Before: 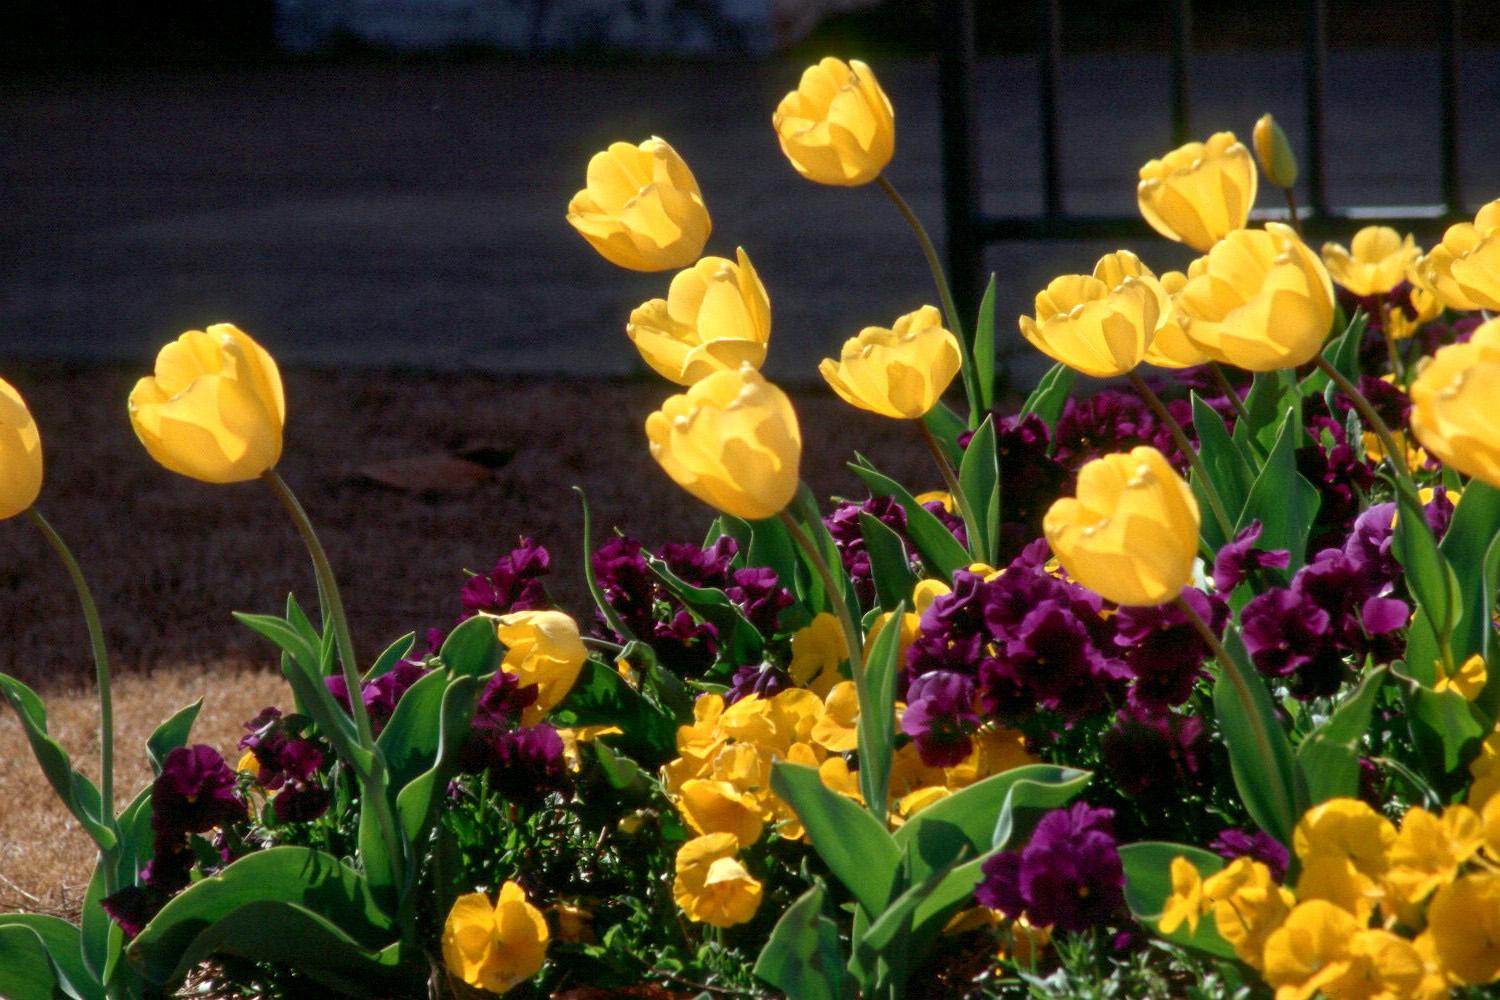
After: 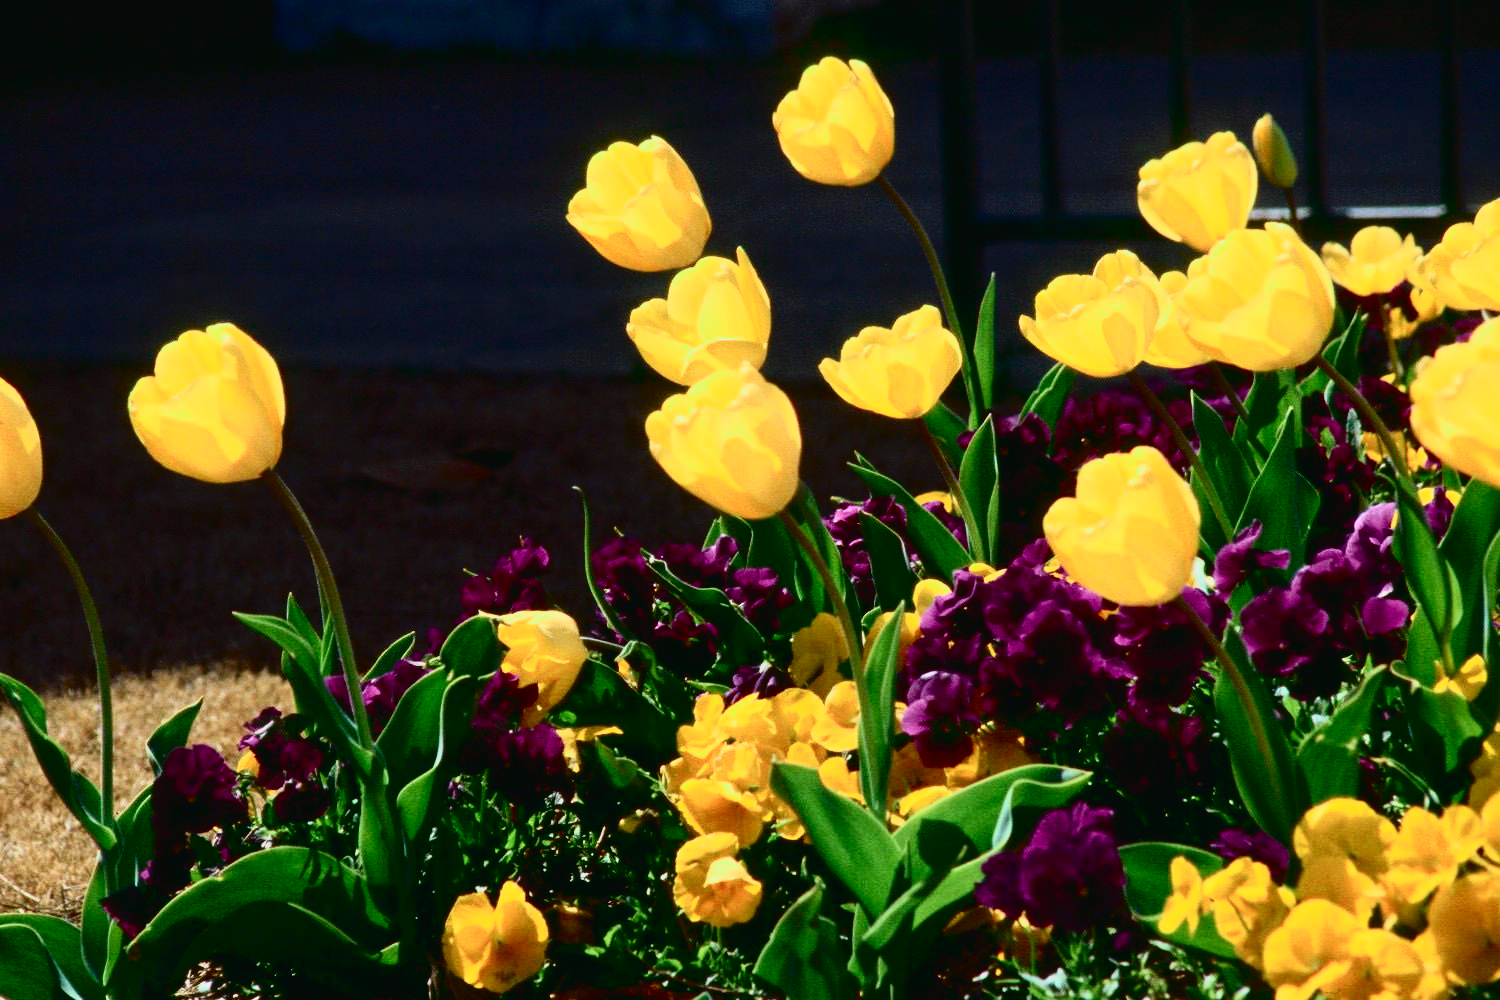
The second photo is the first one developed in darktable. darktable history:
contrast brightness saturation: contrast 0.283
tone curve: curves: ch0 [(0, 0.022) (0.114, 0.088) (0.282, 0.316) (0.446, 0.511) (0.613, 0.693) (0.786, 0.843) (0.999, 0.949)]; ch1 [(0, 0) (0.395, 0.343) (0.463, 0.427) (0.486, 0.474) (0.503, 0.5) (0.535, 0.522) (0.555, 0.546) (0.594, 0.614) (0.755, 0.793) (1, 1)]; ch2 [(0, 0) (0.369, 0.388) (0.449, 0.431) (0.501, 0.5) (0.528, 0.517) (0.561, 0.598) (0.697, 0.721) (1, 1)], color space Lab, independent channels, preserve colors none
